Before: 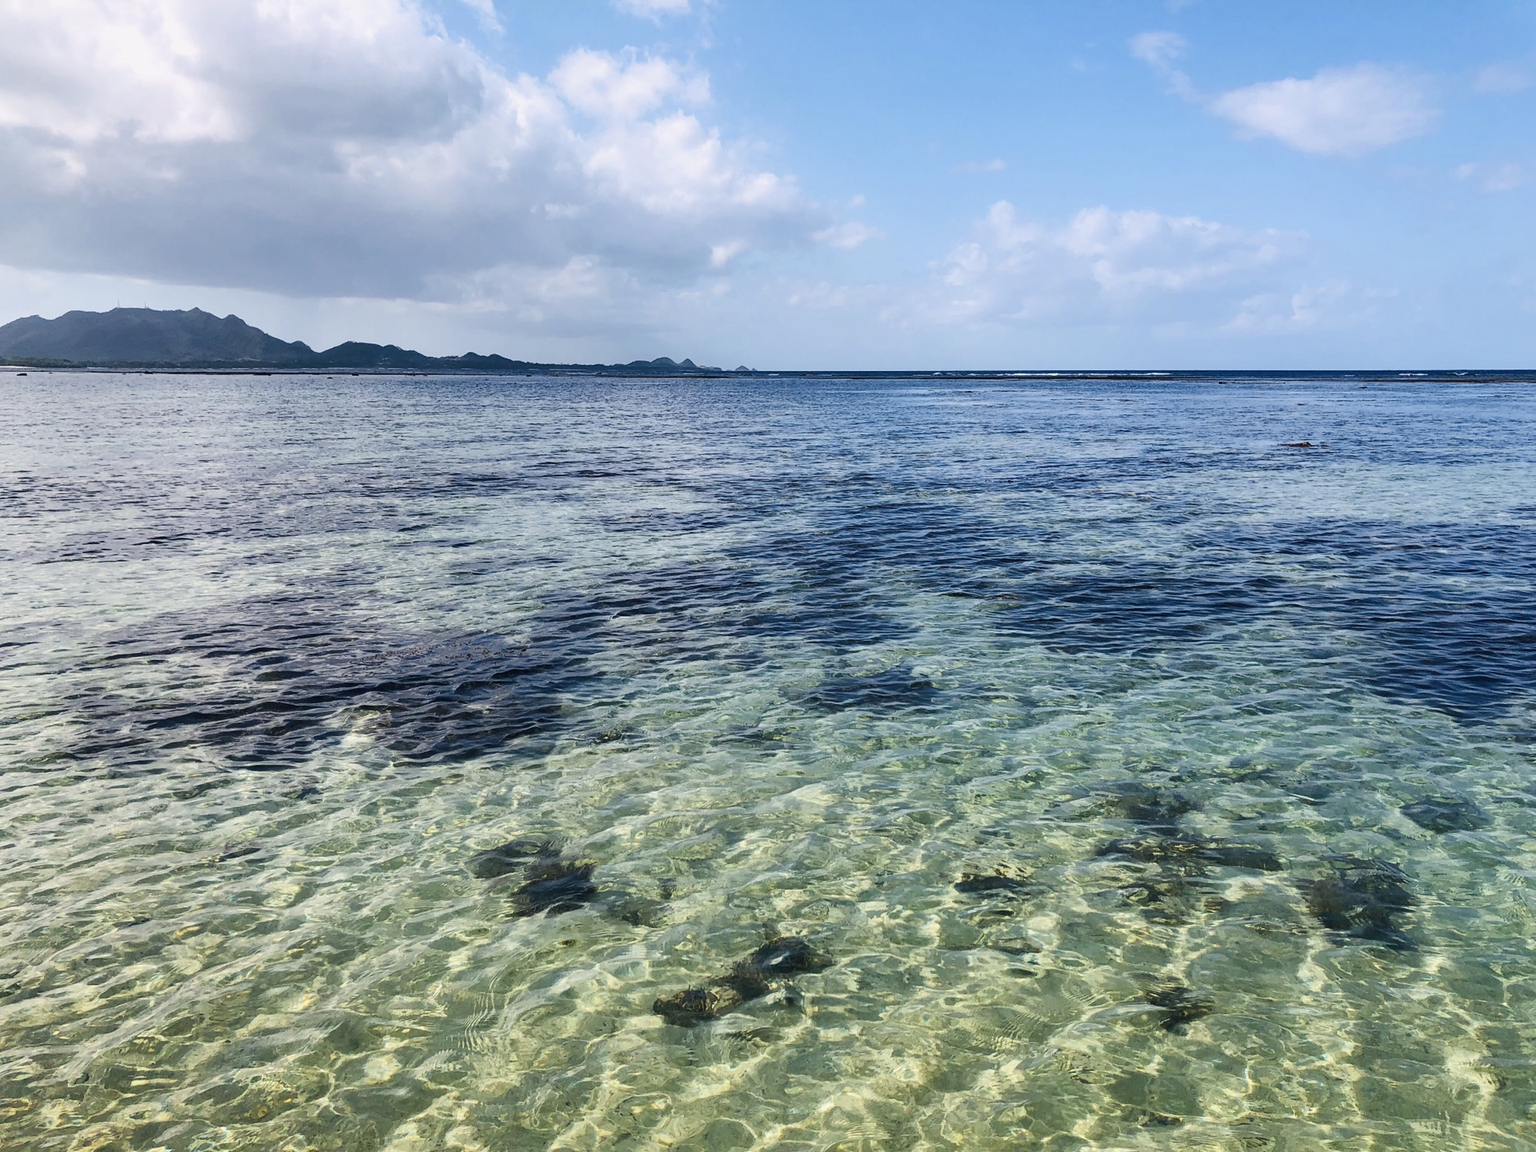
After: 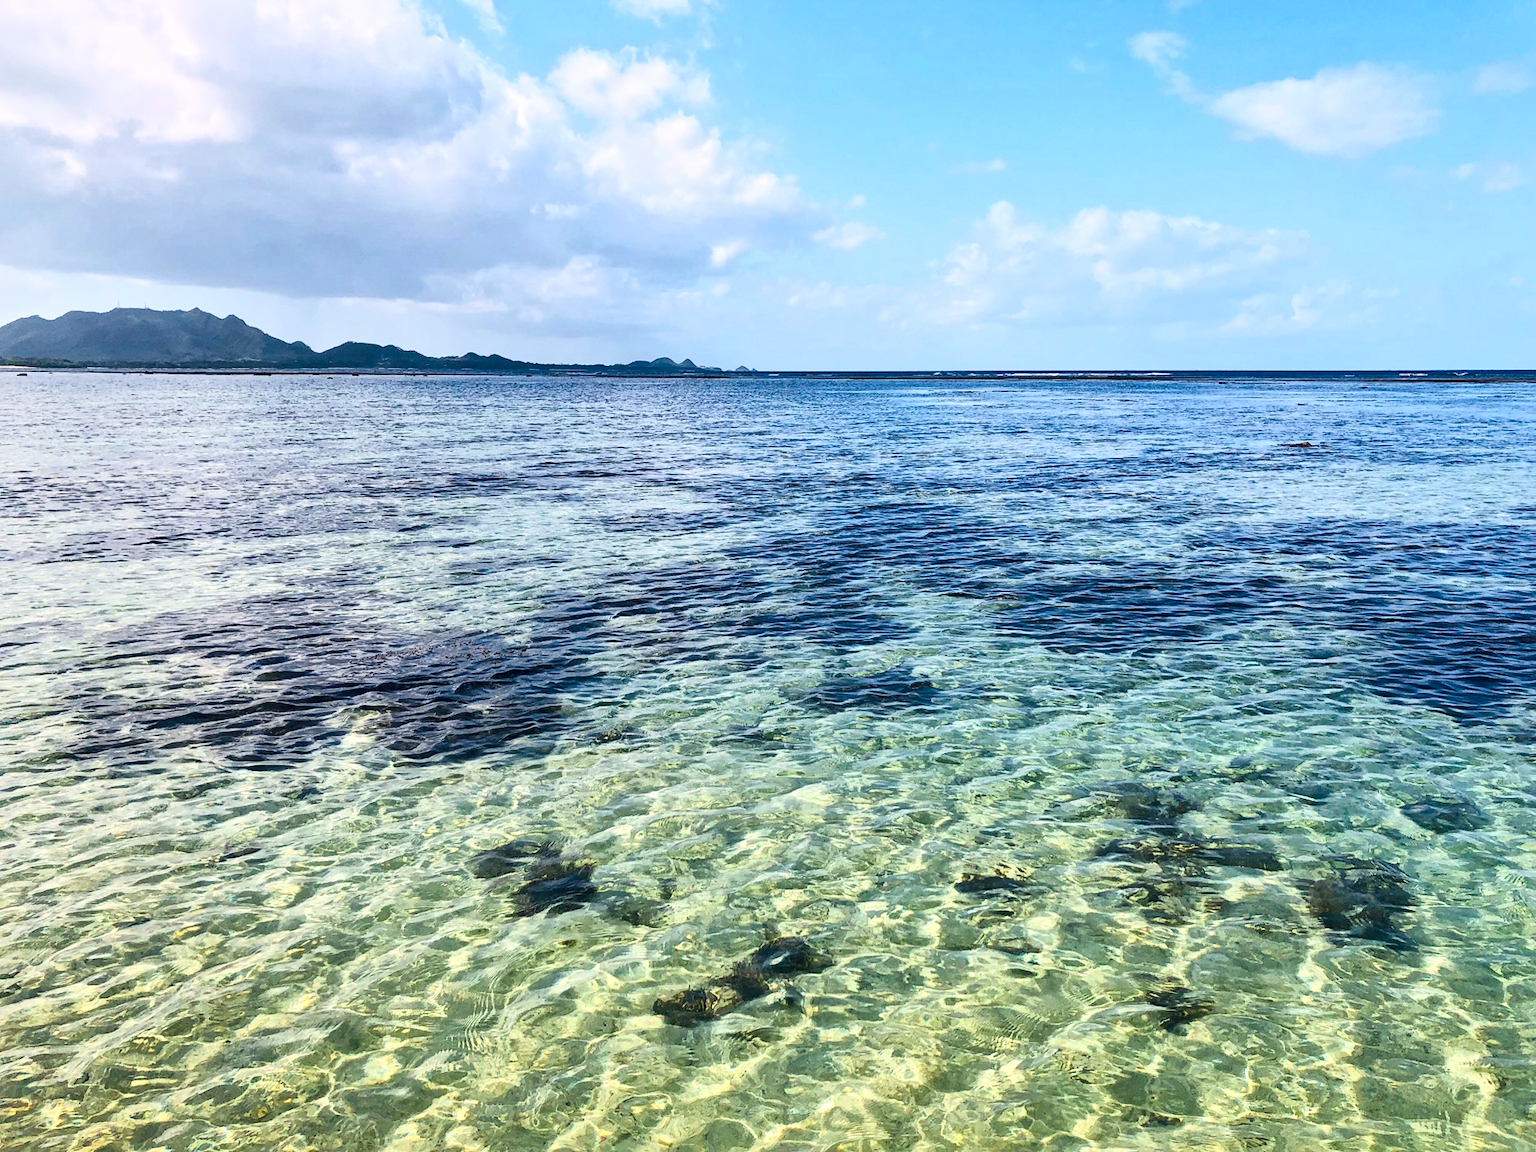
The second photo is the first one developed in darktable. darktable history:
contrast brightness saturation: contrast 0.2, brightness 0.16, saturation 0.22
local contrast: mode bilateral grid, contrast 20, coarseness 20, detail 150%, midtone range 0.2
